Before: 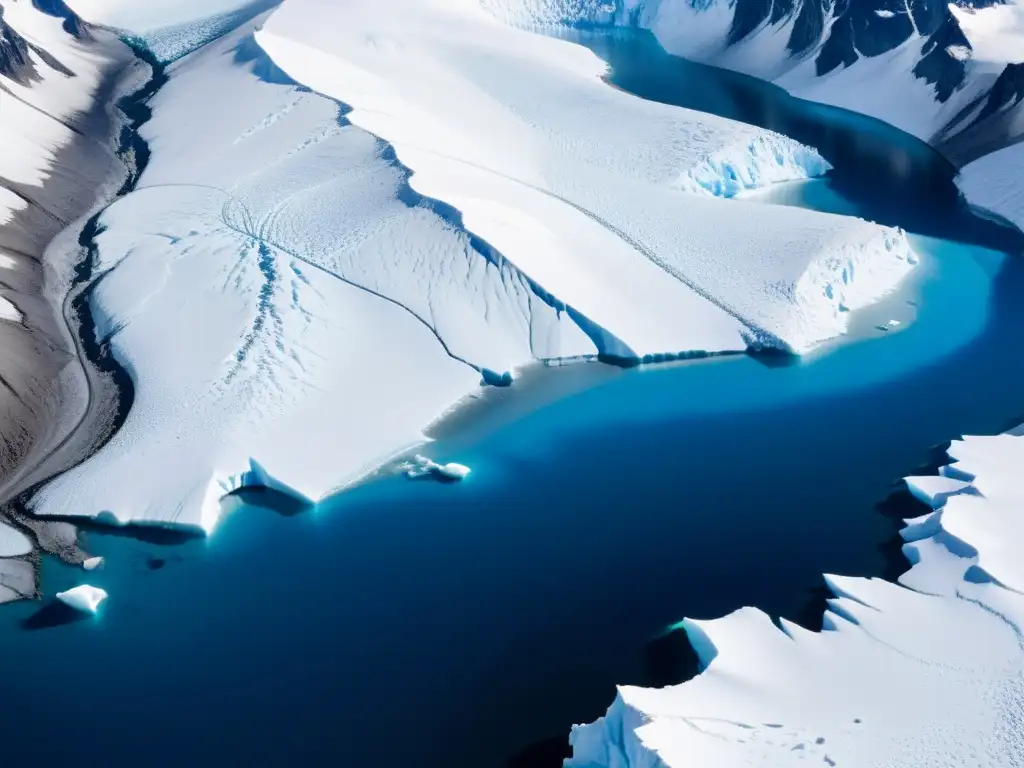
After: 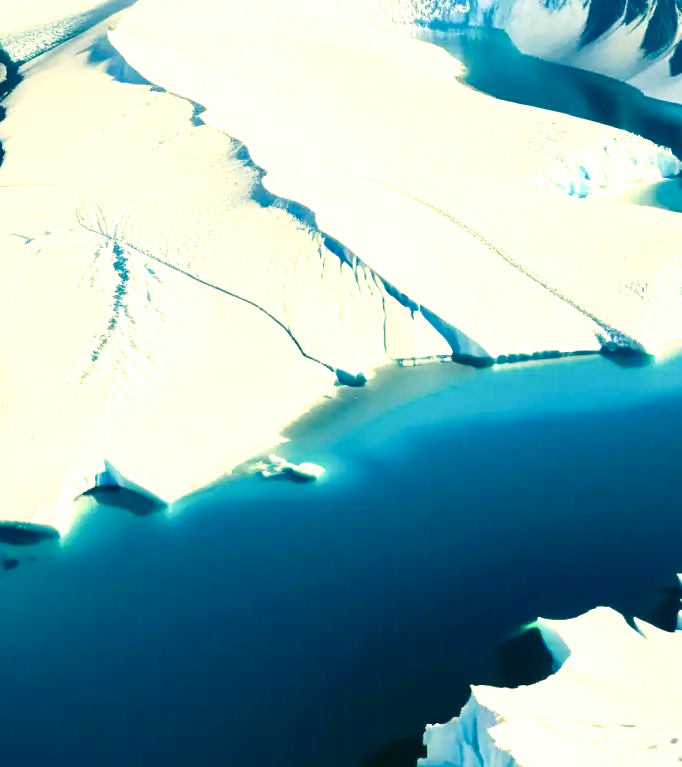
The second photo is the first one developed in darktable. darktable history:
exposure: black level correction 0.001, exposure 1 EV, compensate exposure bias true, compensate highlight preservation false
color correction: highlights a* 2.06, highlights b* 34.12, shadows a* -37.04, shadows b* -5.71
crop and rotate: left 14.297%, right 19.041%
